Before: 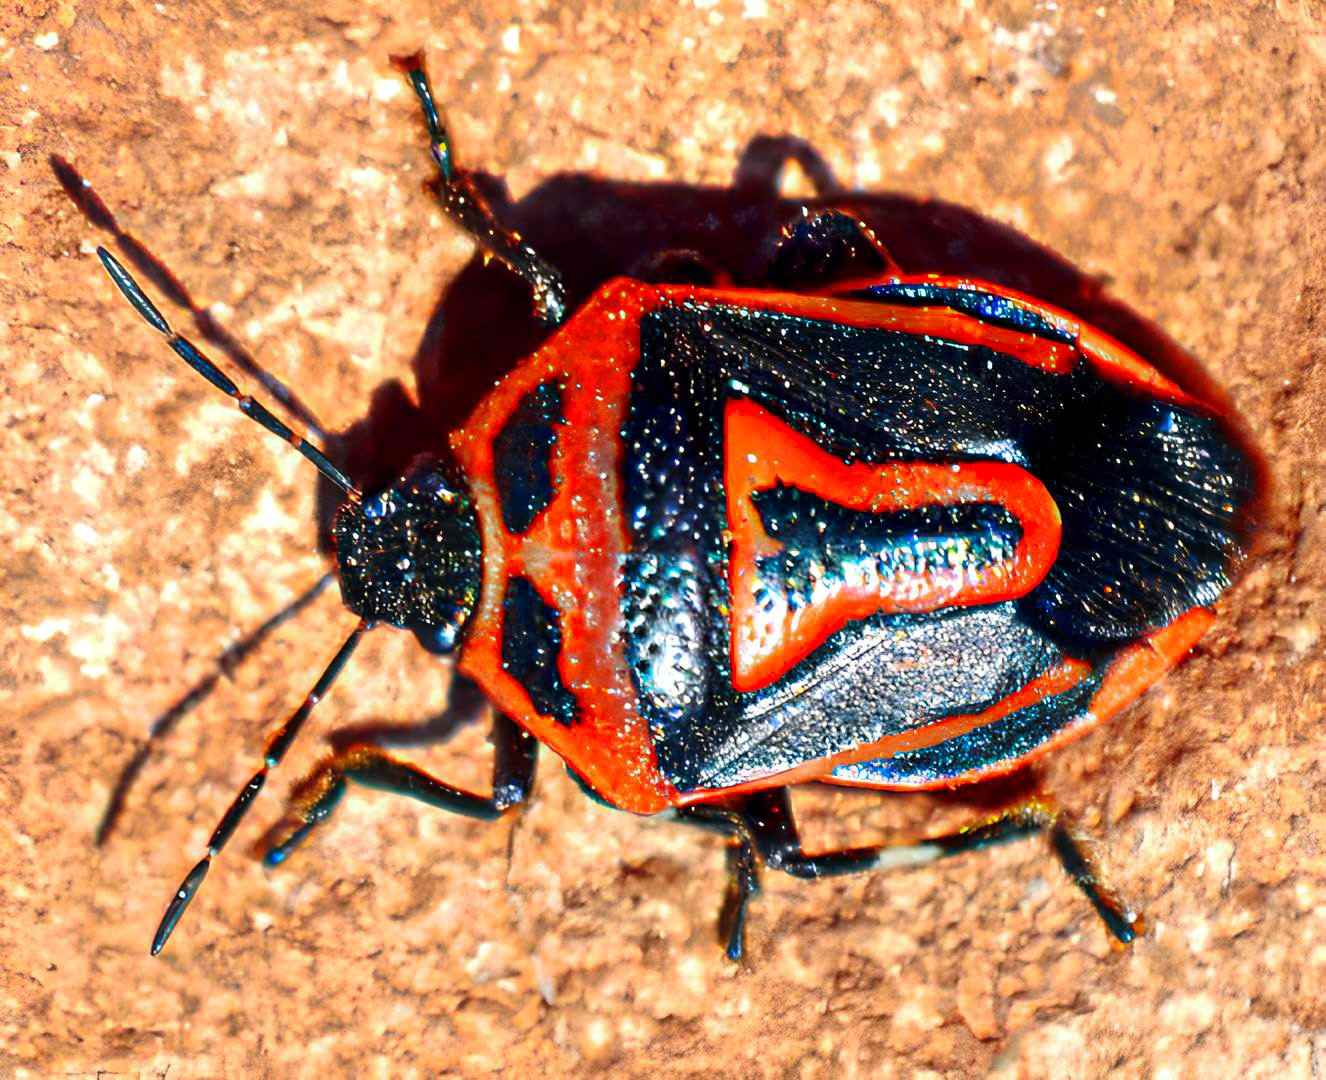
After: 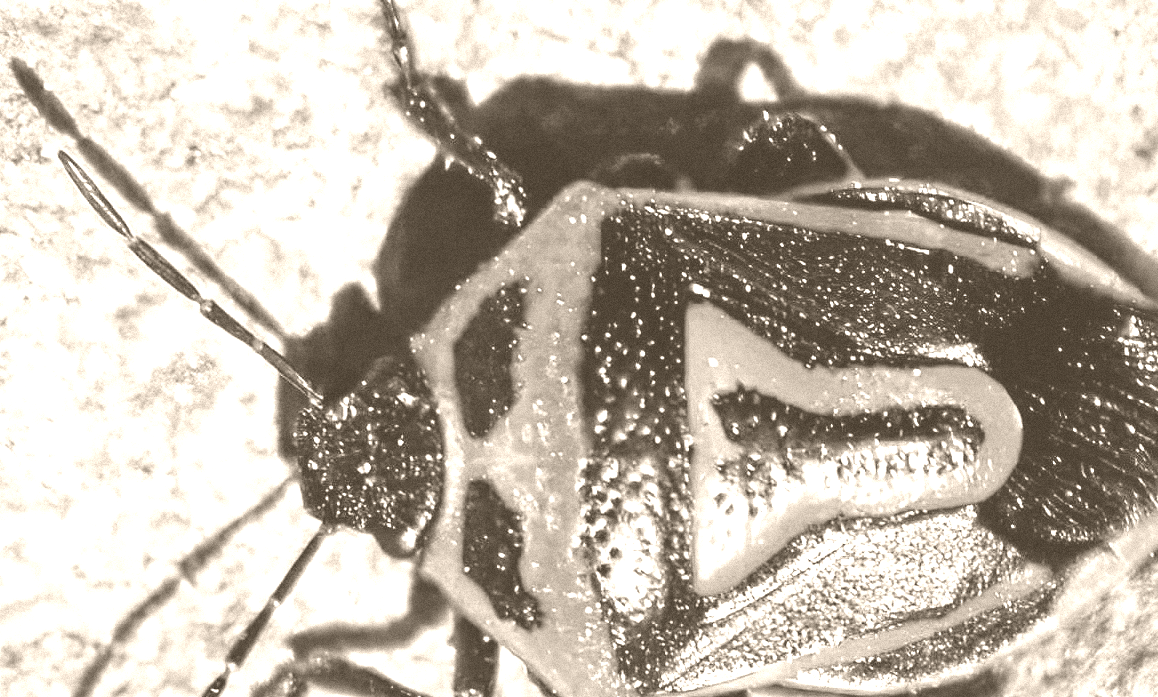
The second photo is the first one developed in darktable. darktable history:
colorize: hue 34.49°, saturation 35.33%, source mix 100%, version 1
crop: left 3.015%, top 8.969%, right 9.647%, bottom 26.457%
grain: mid-tones bias 0%
white balance: red 0.924, blue 1.095
